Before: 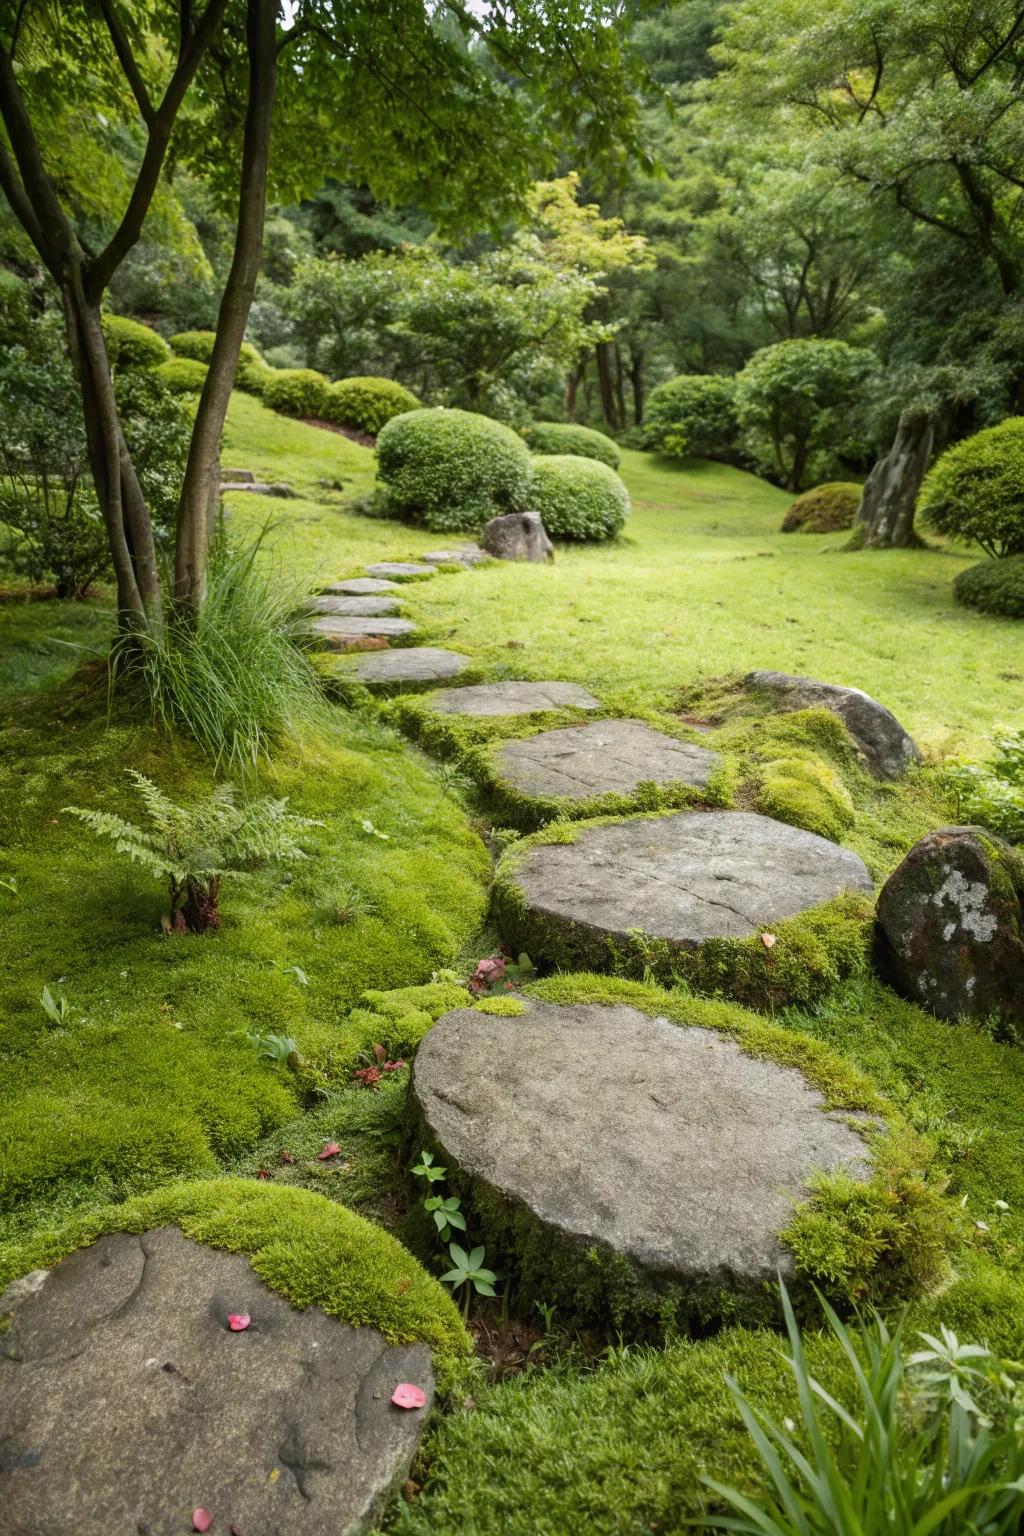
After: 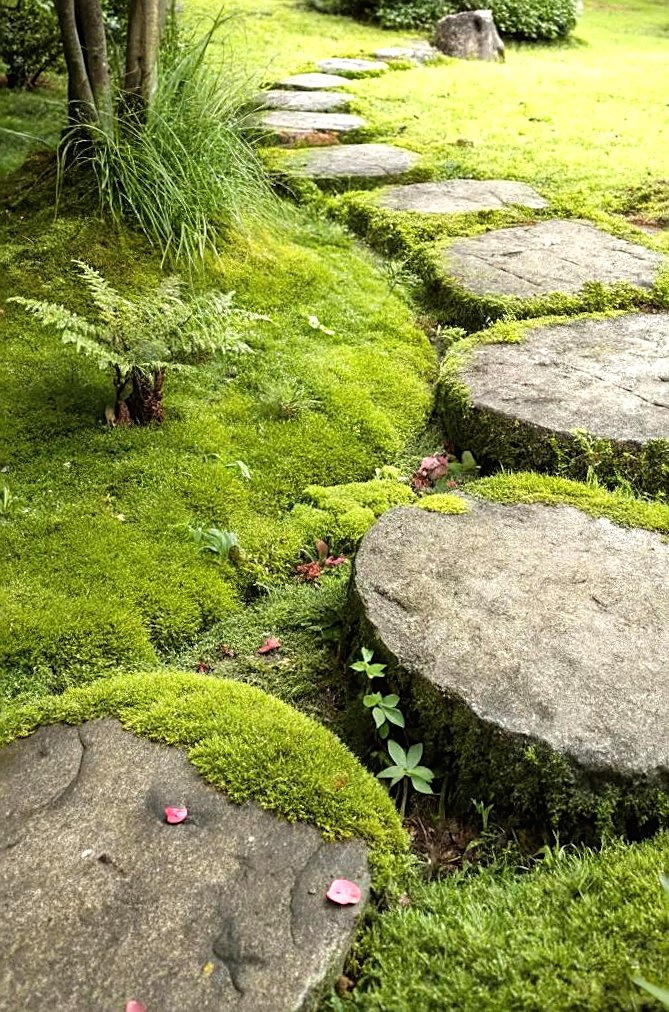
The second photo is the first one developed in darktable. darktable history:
tone equalizer: -8 EV -0.778 EV, -7 EV -0.681 EV, -6 EV -0.572 EV, -5 EV -0.36 EV, -3 EV 0.373 EV, -2 EV 0.6 EV, -1 EV 0.7 EV, +0 EV 0.747 EV
sharpen: on, module defaults
crop and rotate: angle -1.07°, left 3.965%, top 32.253%, right 28.793%
shadows and highlights: shadows 36.42, highlights -27.23, soften with gaussian
